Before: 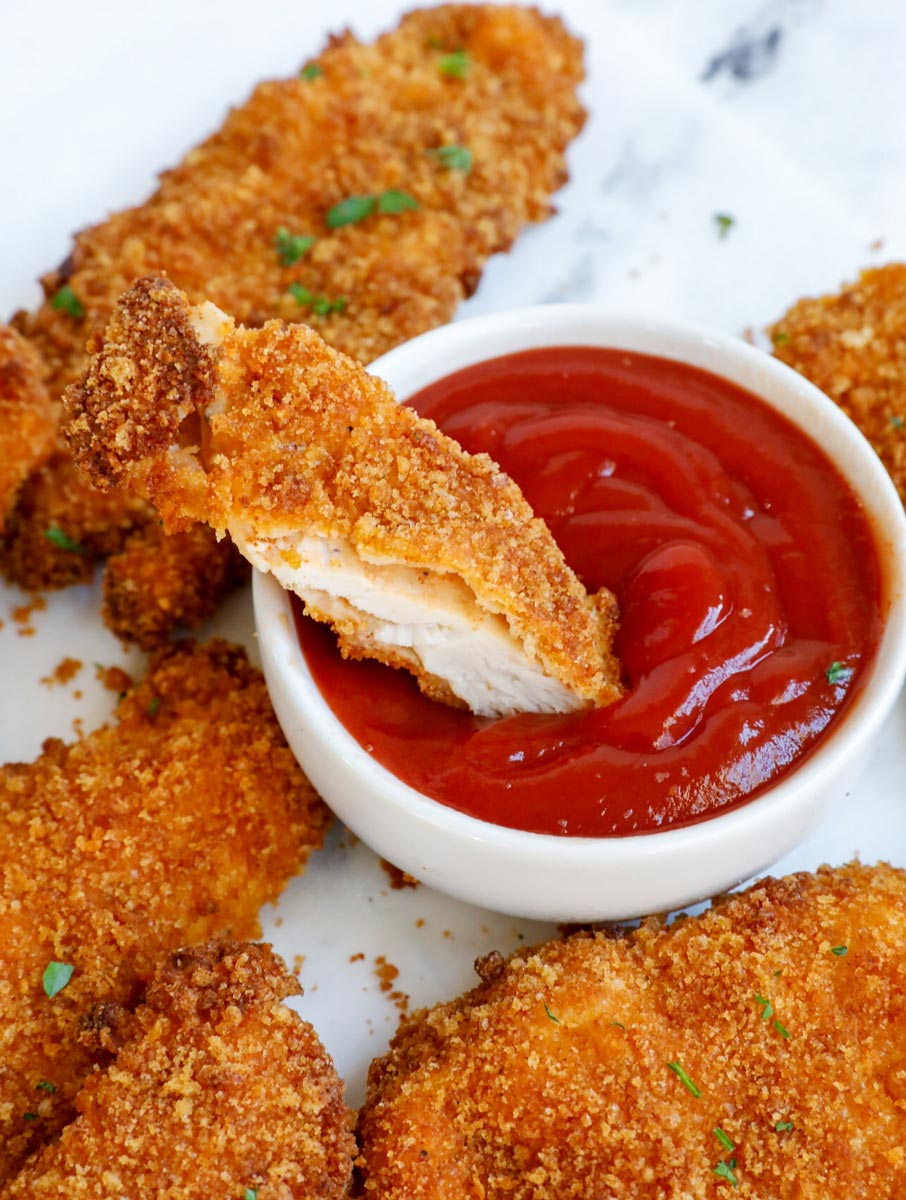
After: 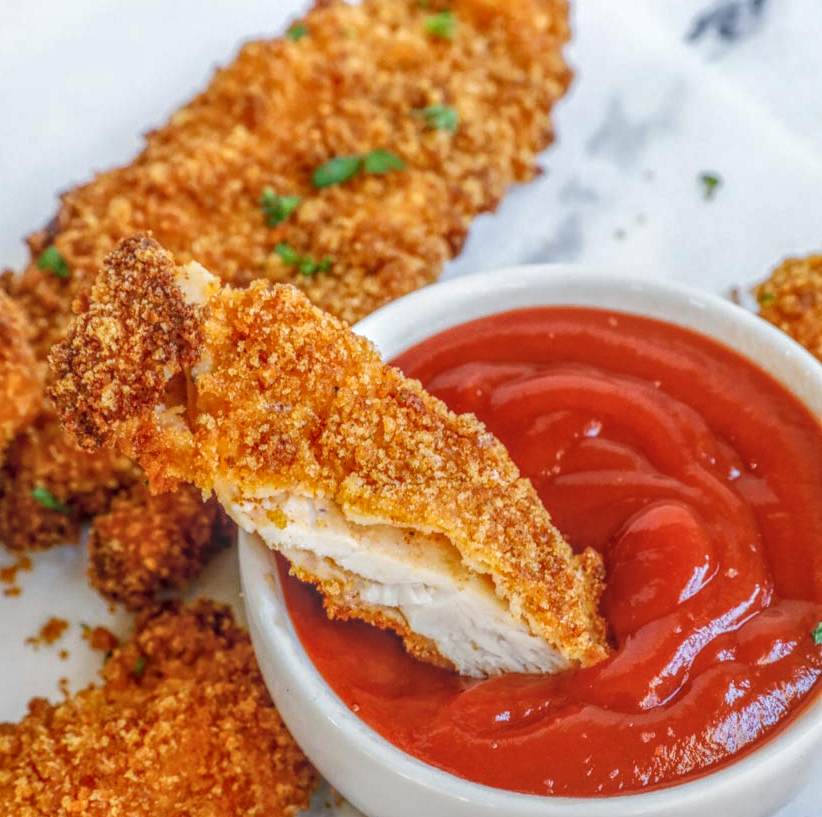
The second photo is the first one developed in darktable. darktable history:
local contrast: highlights 20%, shadows 26%, detail 199%, midtone range 0.2
crop: left 1.604%, top 3.416%, right 7.581%, bottom 28.425%
